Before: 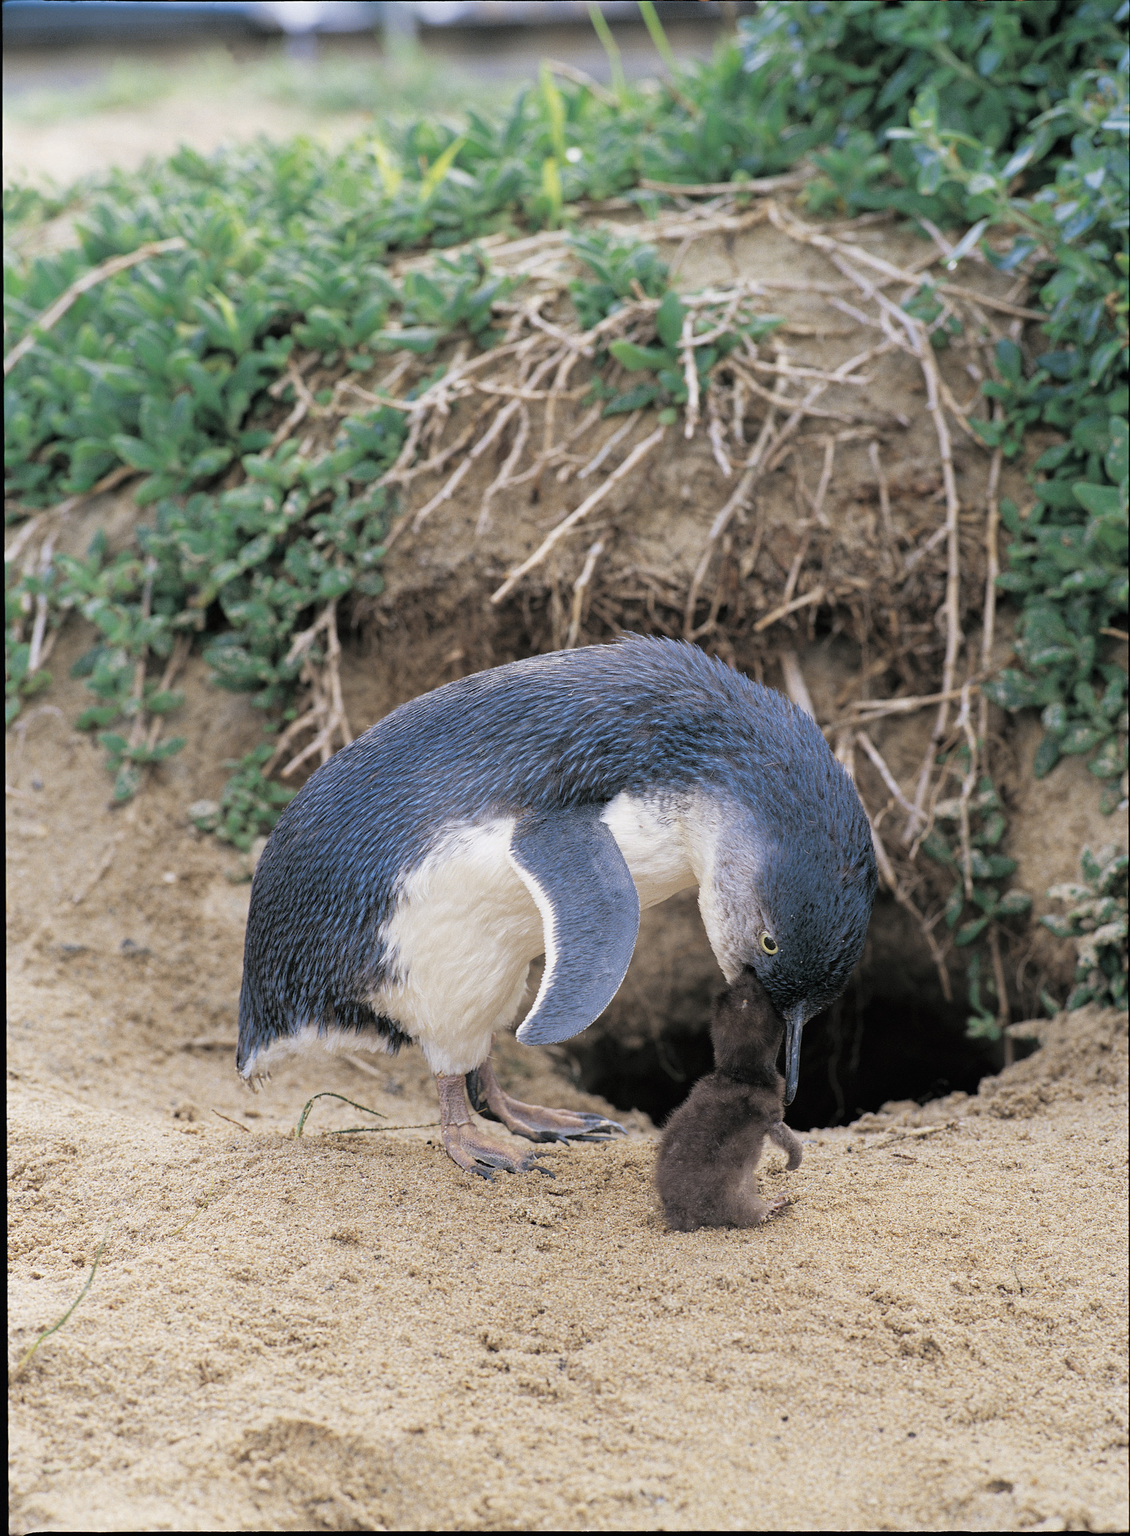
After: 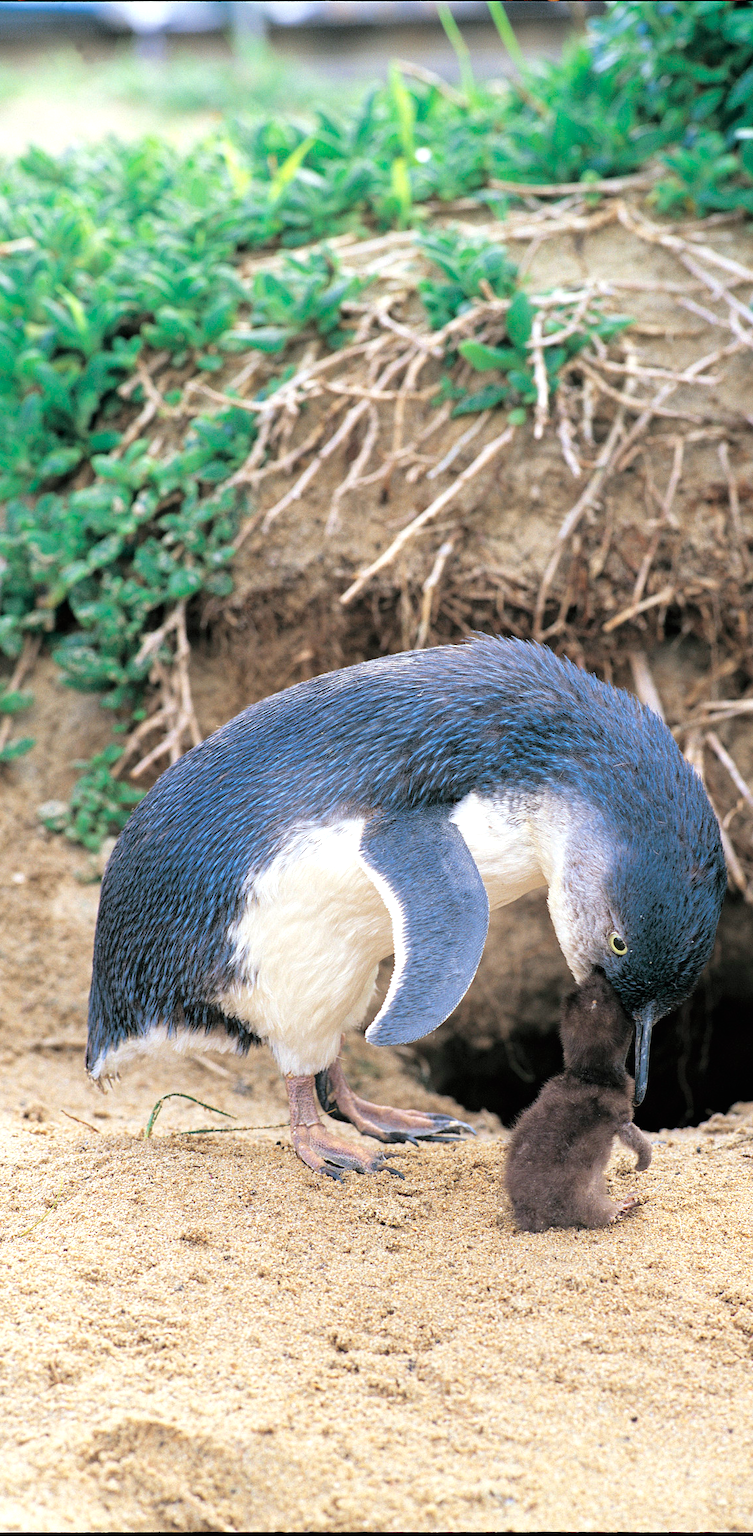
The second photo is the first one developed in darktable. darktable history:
color calibration: output R [0.948, 0.091, -0.04, 0], output G [-0.3, 1.384, -0.085, 0], output B [-0.108, 0.061, 1.08, 0], illuminant same as pipeline (D50), adaptation XYZ, x 0.346, y 0.357, temperature 5004.83 K
exposure: black level correction 0, exposure 0.499 EV, compensate exposure bias true, compensate highlight preservation false
crop and rotate: left 13.38%, right 19.922%
